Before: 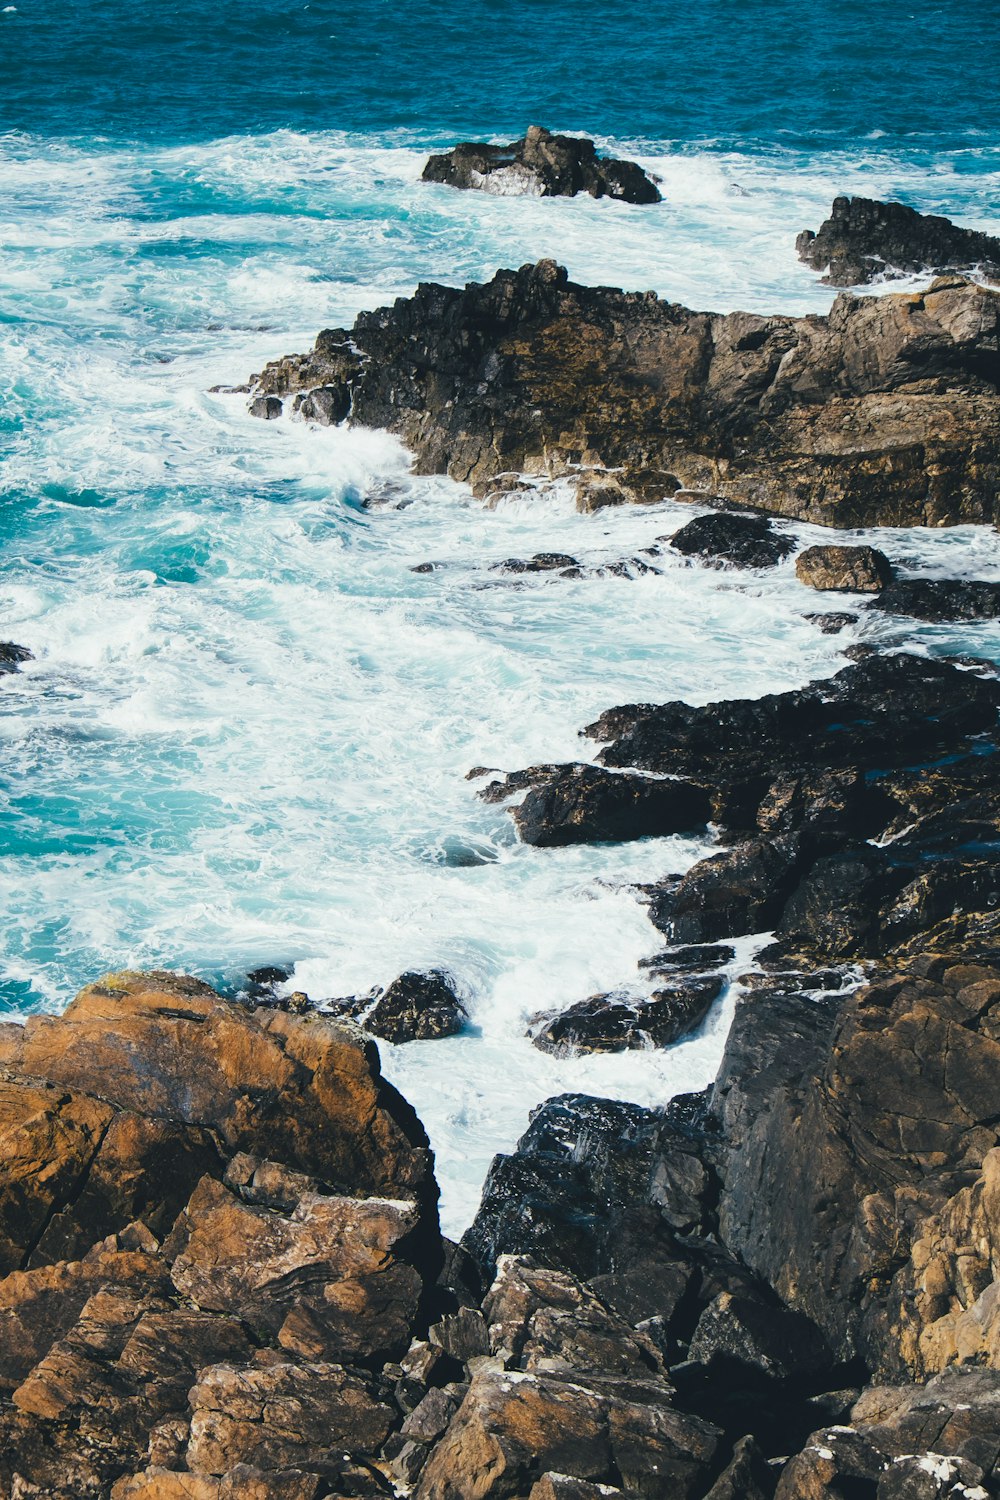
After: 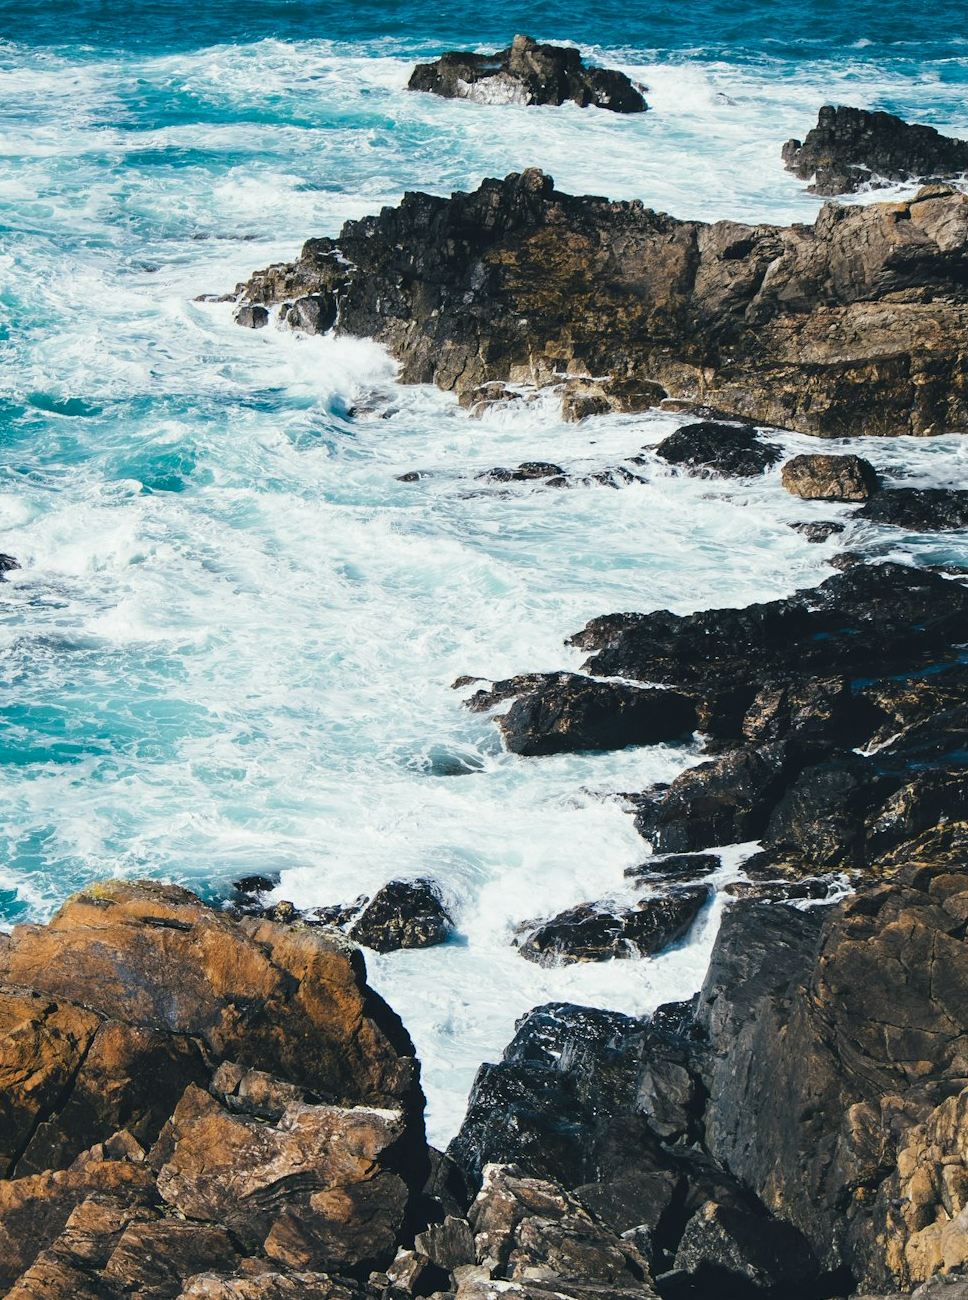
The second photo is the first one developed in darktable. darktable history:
contrast equalizer: y [[0.545, 0.572, 0.59, 0.59, 0.571, 0.545], [0.5 ×6], [0.5 ×6], [0 ×6], [0 ×6]], mix 0.151
crop: left 1.484%, top 6.087%, right 1.684%, bottom 7.2%
